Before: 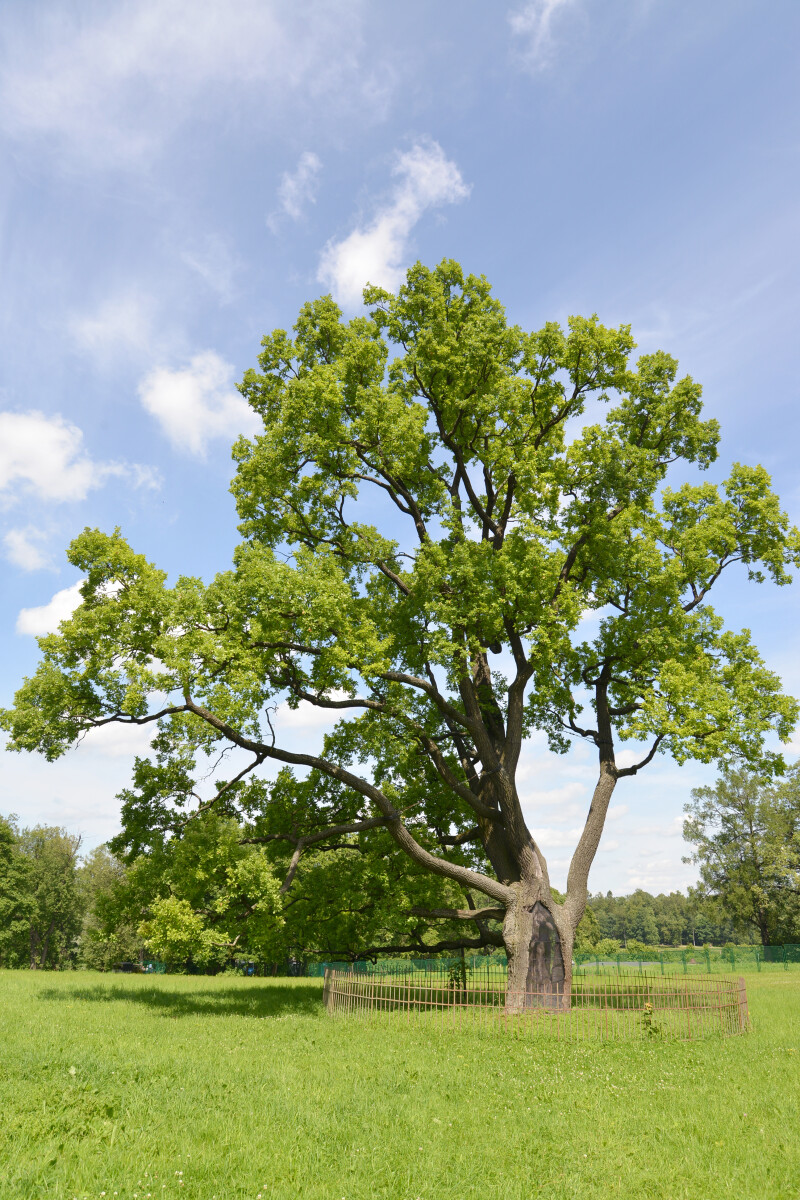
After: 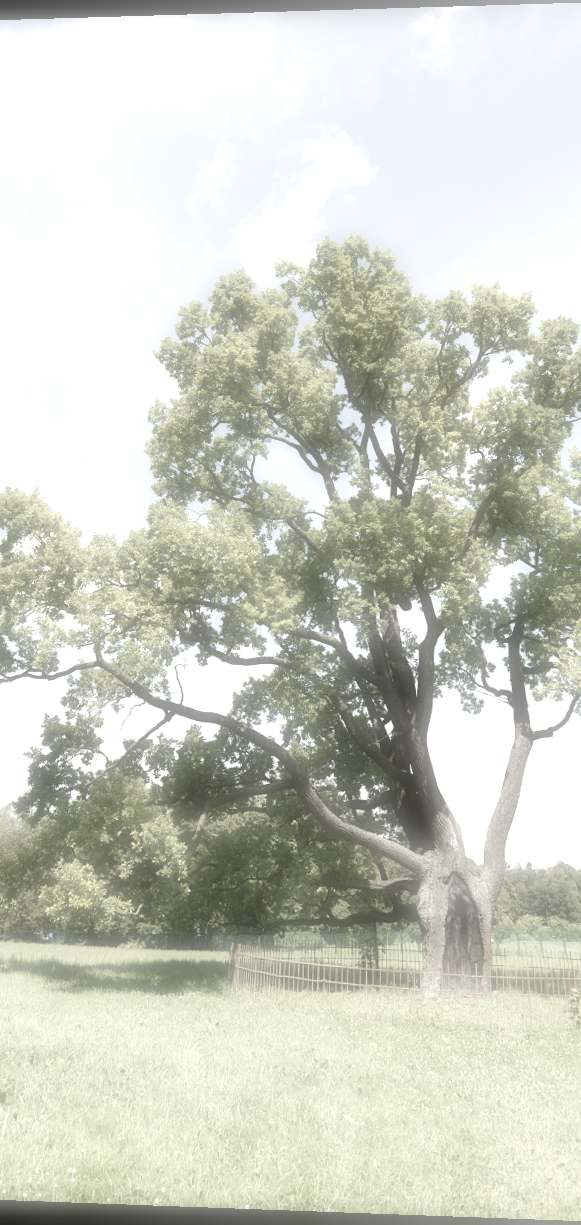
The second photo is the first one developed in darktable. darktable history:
exposure: exposure 1 EV, compensate highlight preservation false
crop and rotate: left 13.537%, right 19.796%
rotate and perspective: rotation 0.128°, lens shift (vertical) -0.181, lens shift (horizontal) -0.044, shear 0.001, automatic cropping off
soften: on, module defaults
color zones: curves: ch1 [(0, 0.153) (0.143, 0.15) (0.286, 0.151) (0.429, 0.152) (0.571, 0.152) (0.714, 0.151) (0.857, 0.151) (1, 0.153)]
